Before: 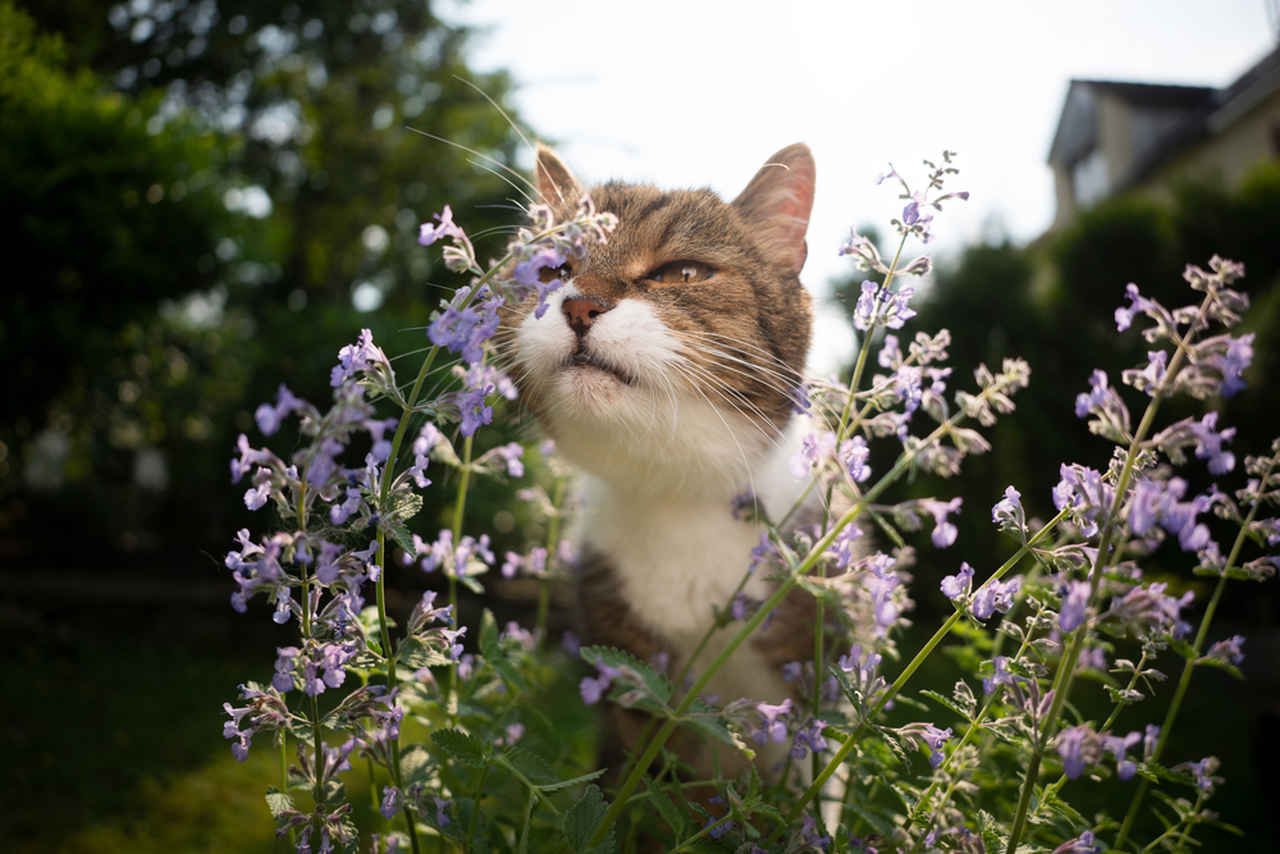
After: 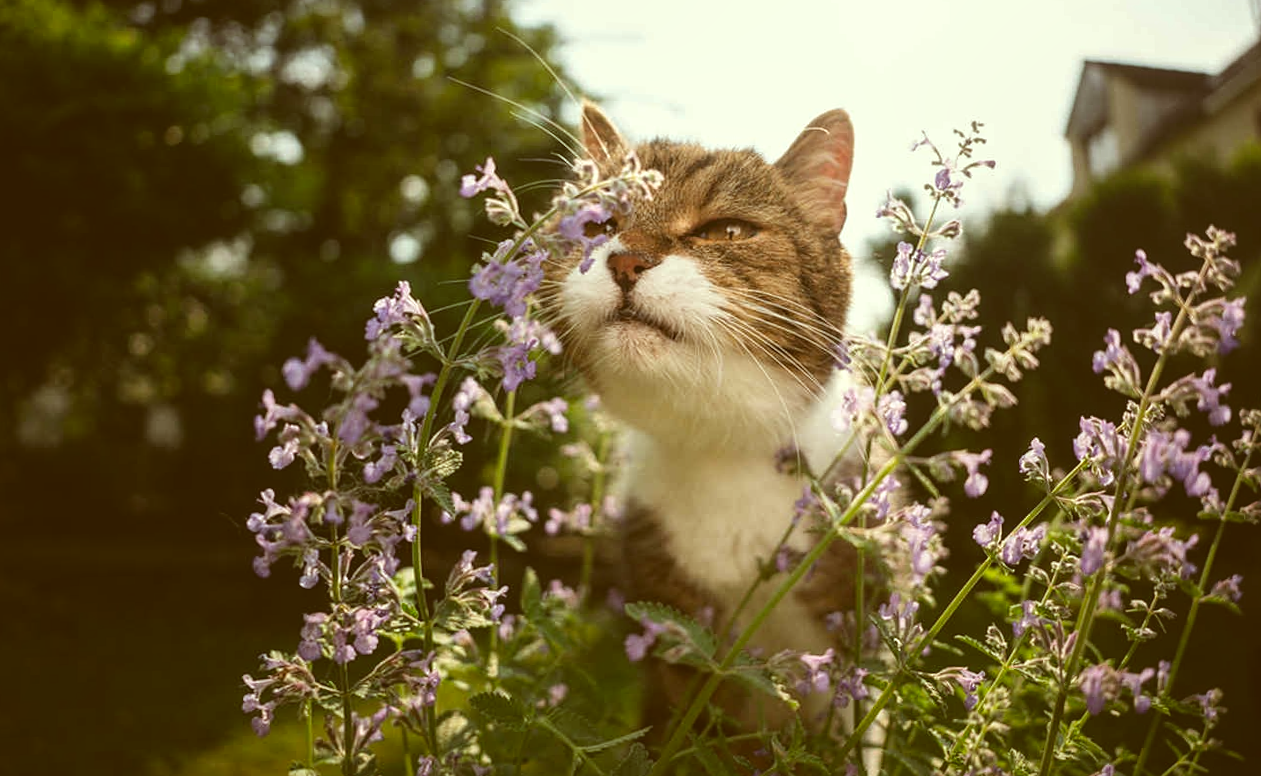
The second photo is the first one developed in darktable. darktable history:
sharpen: amount 0.2
color correction: highlights a* -5.3, highlights b* 9.8, shadows a* 9.8, shadows b* 24.26
crop: bottom 0.071%
rotate and perspective: rotation -0.013°, lens shift (vertical) -0.027, lens shift (horizontal) 0.178, crop left 0.016, crop right 0.989, crop top 0.082, crop bottom 0.918
exposure: black level correction -0.015, compensate highlight preservation false
local contrast: on, module defaults
